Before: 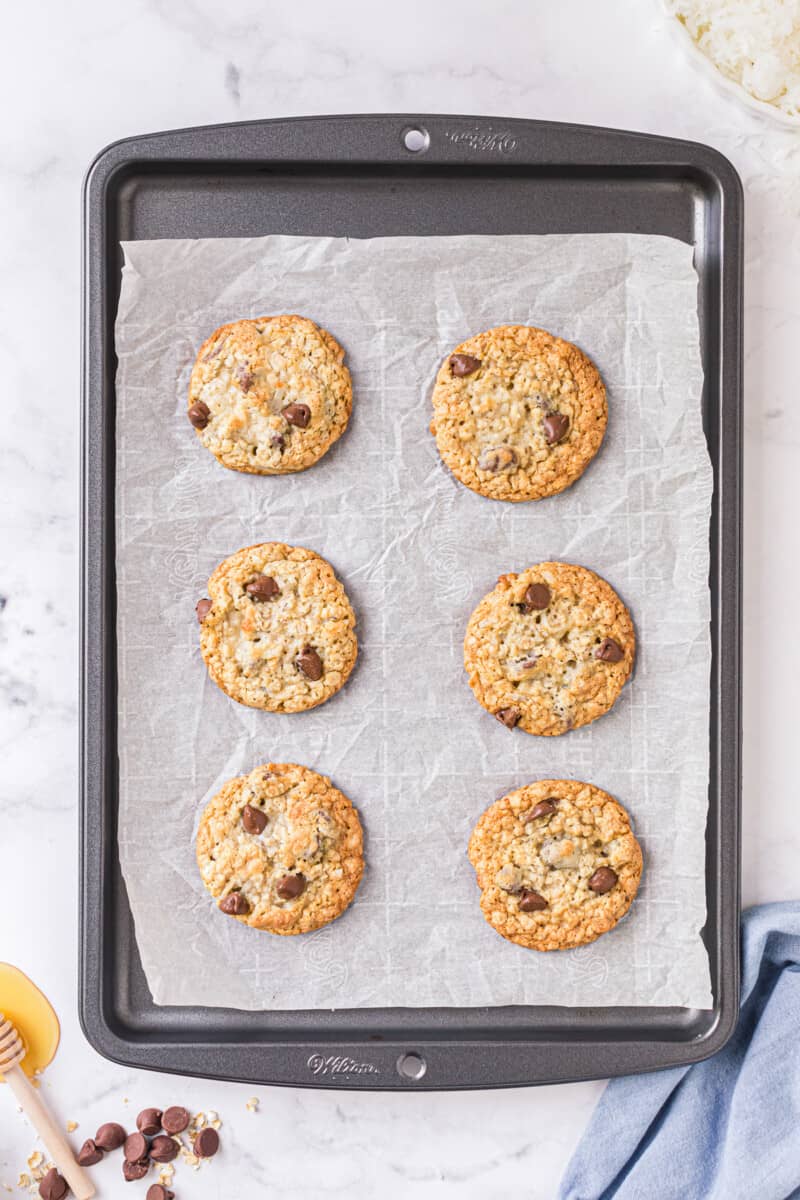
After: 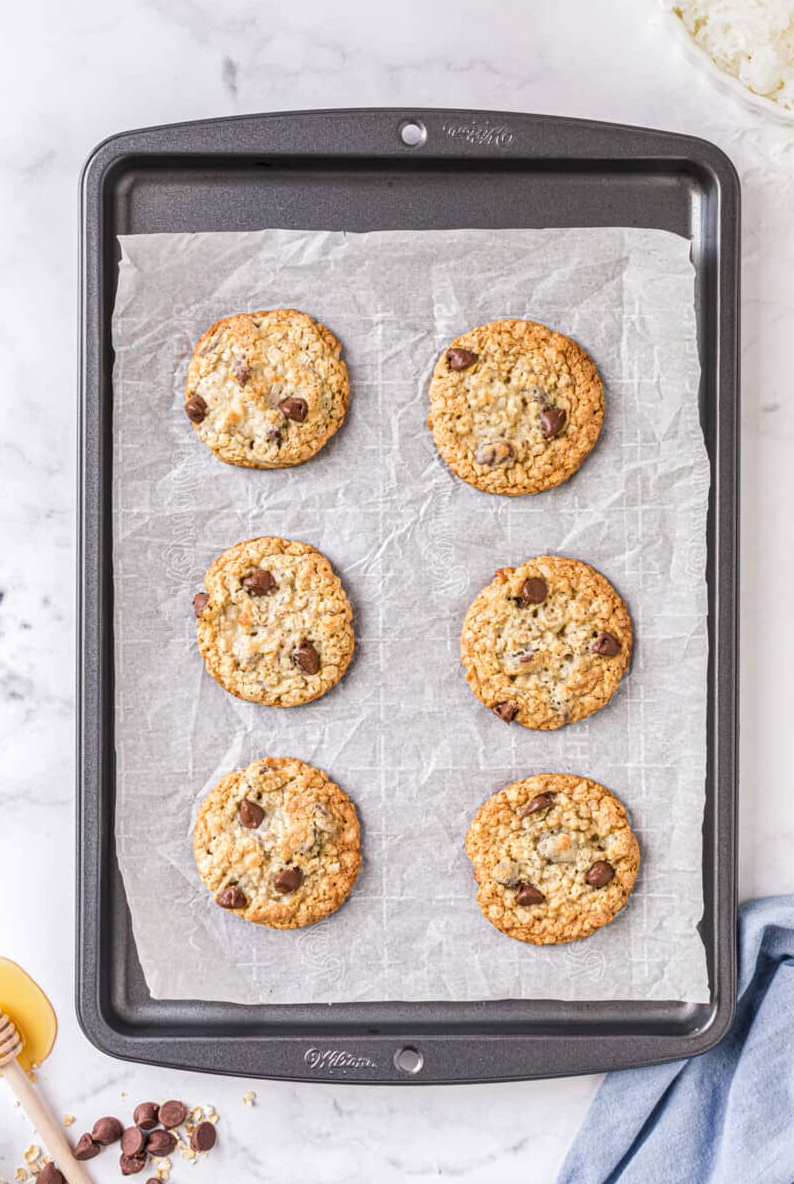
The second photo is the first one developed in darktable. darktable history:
local contrast: on, module defaults
crop: left 0.492%, top 0.57%, right 0.251%, bottom 0.758%
